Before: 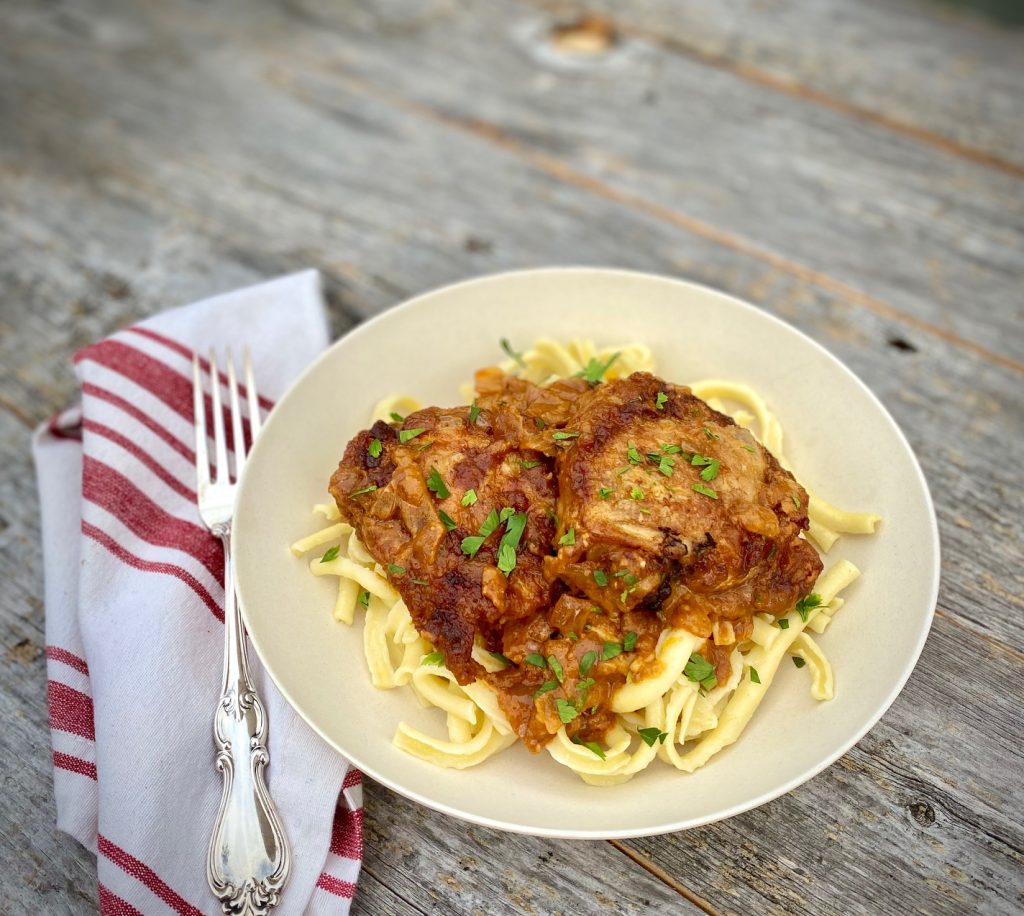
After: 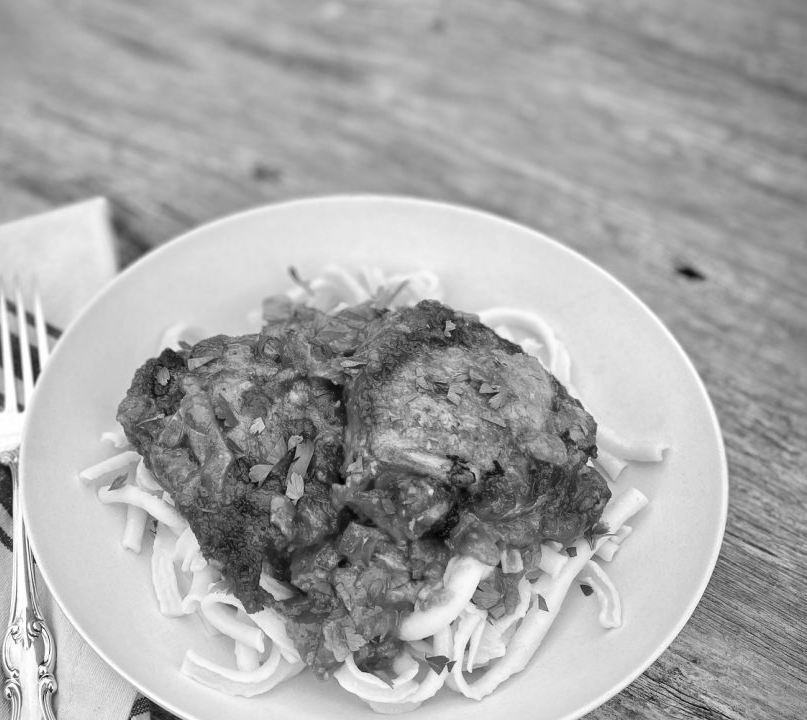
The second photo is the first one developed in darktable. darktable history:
monochrome: on, module defaults
crop and rotate: left 20.74%, top 7.912%, right 0.375%, bottom 13.378%
